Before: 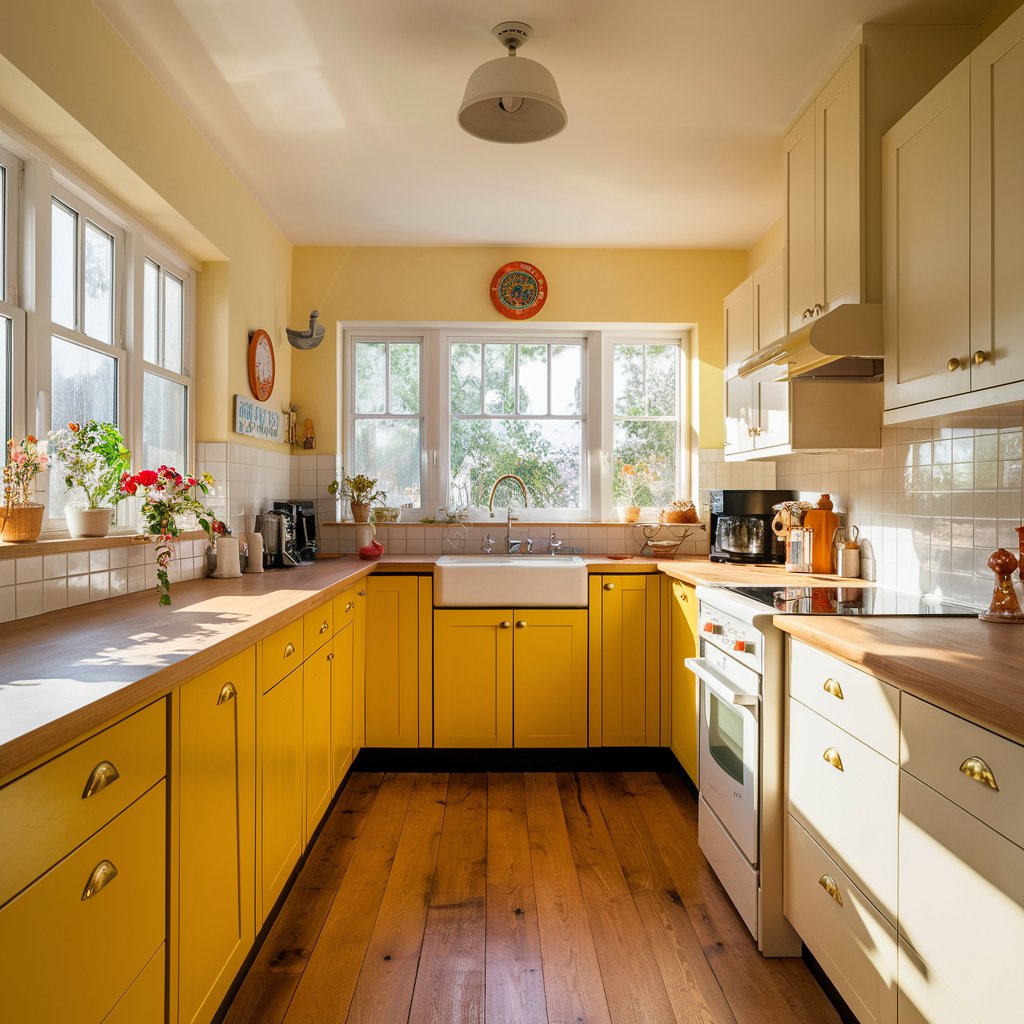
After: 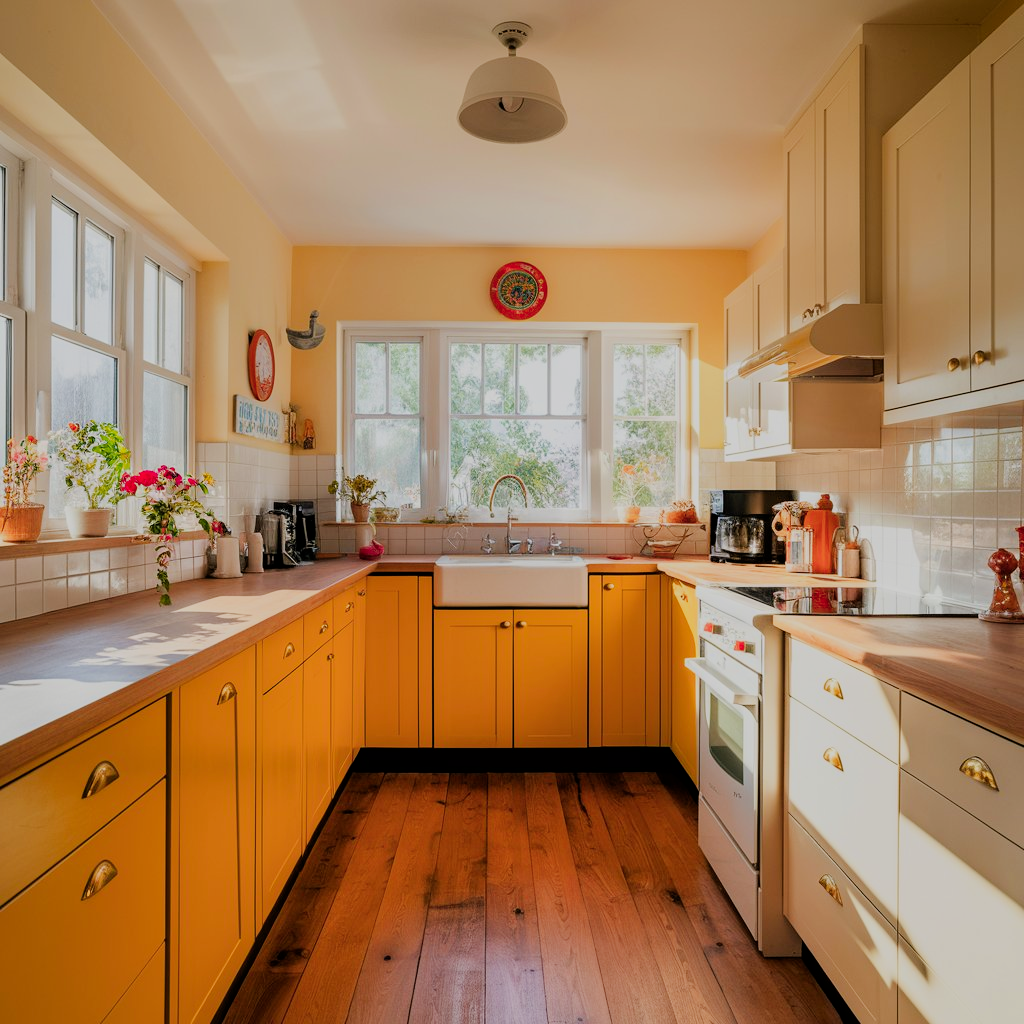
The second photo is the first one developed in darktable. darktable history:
filmic rgb: black relative exposure -7.13 EV, white relative exposure 5.37 EV, hardness 3.02
color zones: curves: ch1 [(0.235, 0.558) (0.75, 0.5)]; ch2 [(0.25, 0.462) (0.749, 0.457)]
